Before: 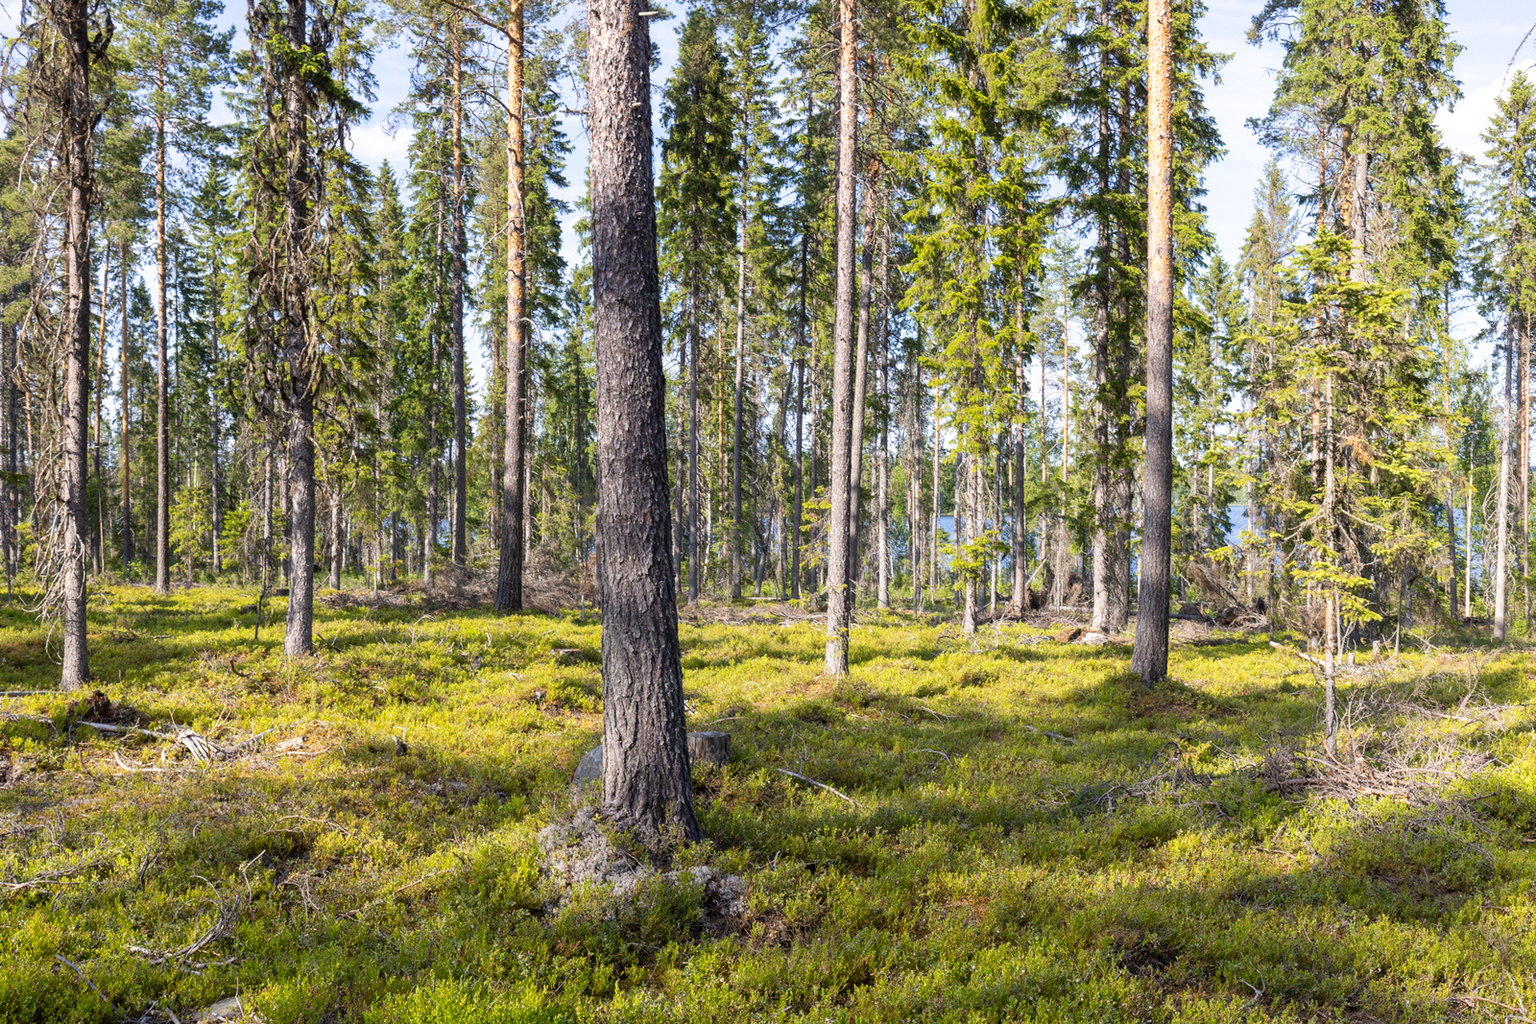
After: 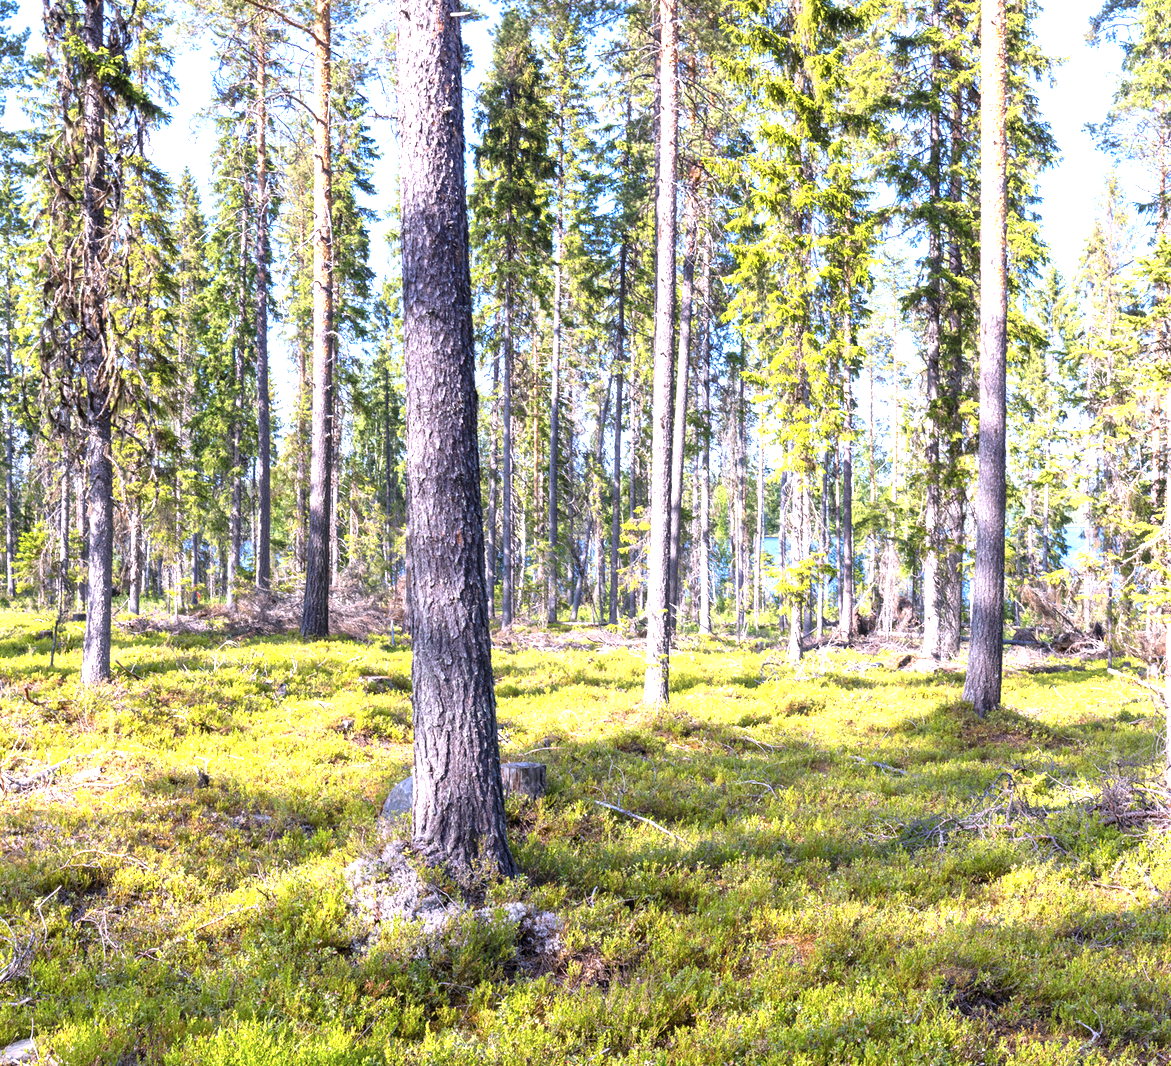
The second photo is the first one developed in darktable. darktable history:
white balance: emerald 1
crop: left 13.443%, right 13.31%
color calibration: output R [0.999, 0.026, -0.11, 0], output G [-0.019, 1.037, -0.099, 0], output B [0.022, -0.023, 0.902, 0], illuminant custom, x 0.367, y 0.392, temperature 4437.75 K, clip negative RGB from gamut false
exposure: black level correction 0, exposure 1.2 EV, compensate highlight preservation false
